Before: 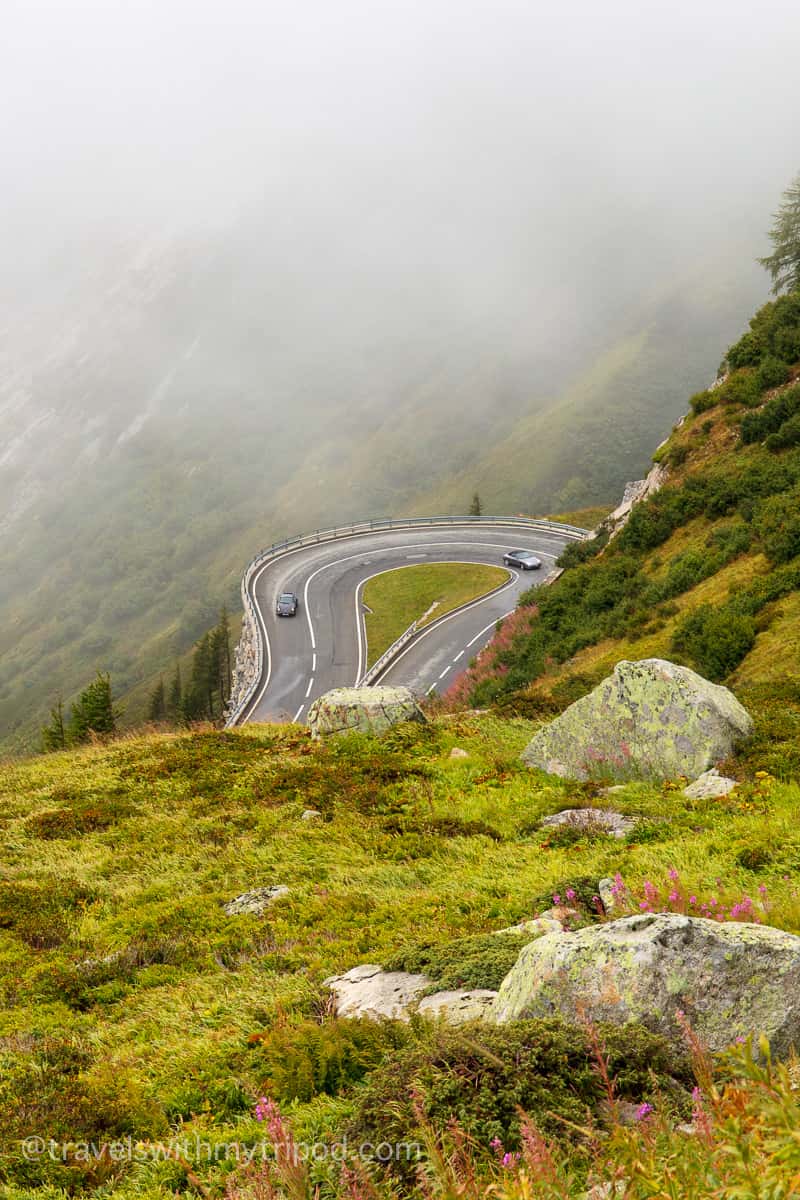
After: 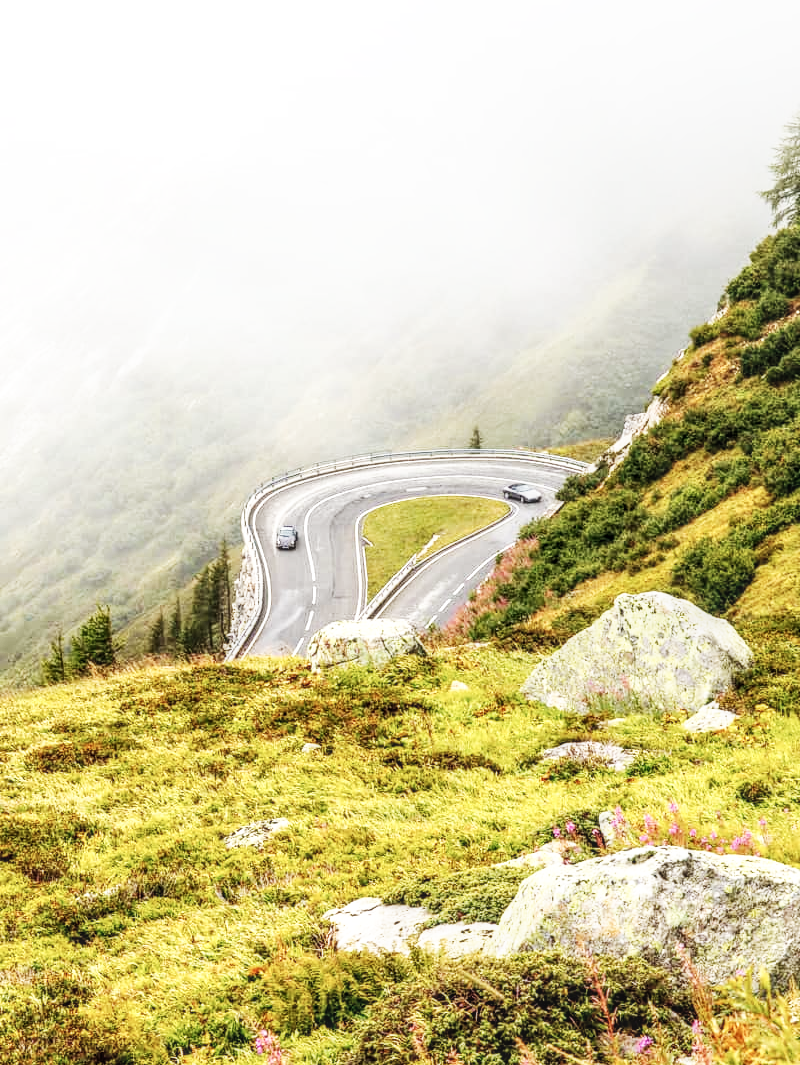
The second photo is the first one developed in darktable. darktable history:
crop and rotate: top 5.609%, bottom 5.609%
contrast brightness saturation: contrast 0.1, saturation -0.3
base curve: curves: ch0 [(0, 0) (0.007, 0.004) (0.027, 0.03) (0.046, 0.07) (0.207, 0.54) (0.442, 0.872) (0.673, 0.972) (1, 1)], preserve colors none
local contrast: highlights 0%, shadows 0%, detail 133%
tone equalizer: on, module defaults
